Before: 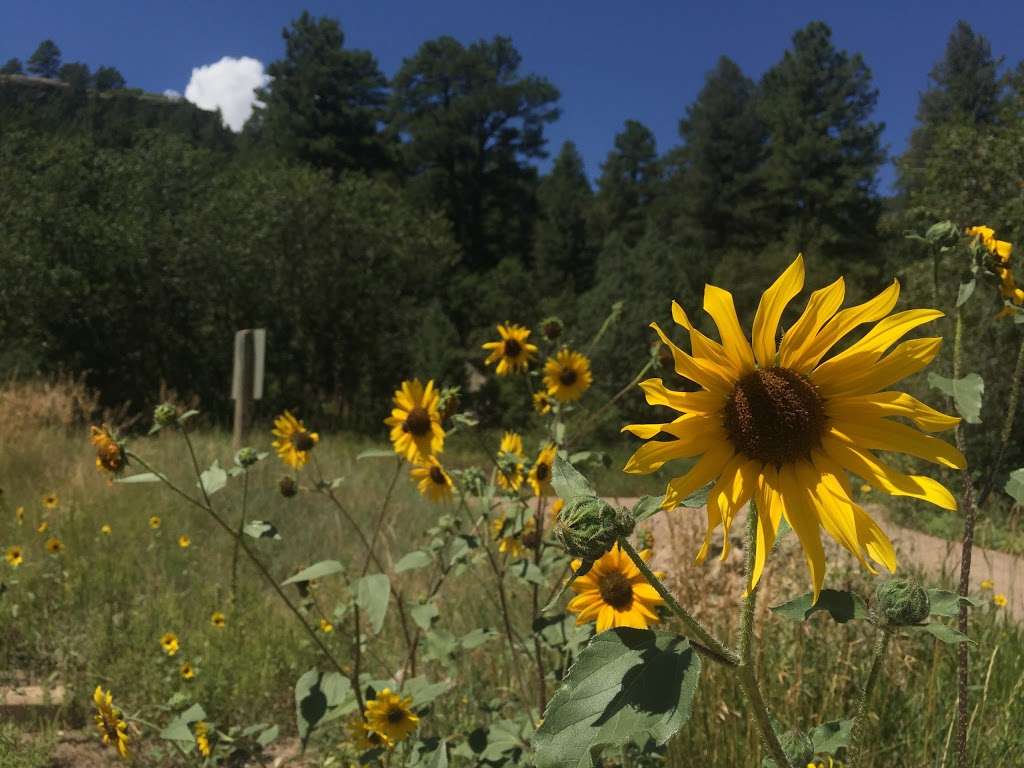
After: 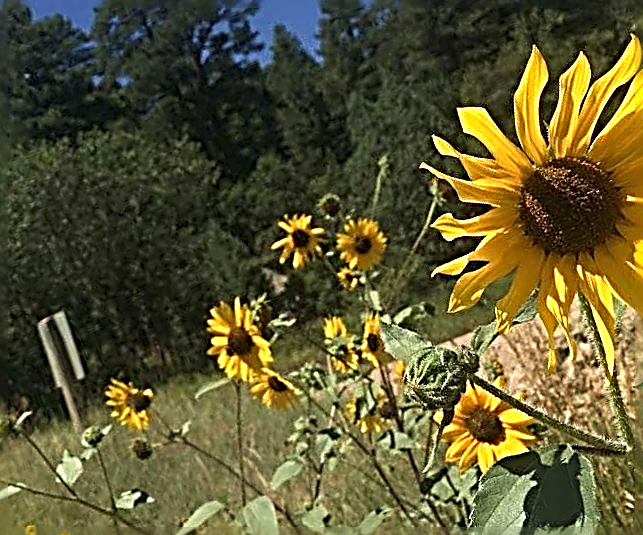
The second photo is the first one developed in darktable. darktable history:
sharpen: radius 3.164, amount 1.725
exposure: exposure 0.607 EV, compensate highlight preservation false
crop and rotate: angle 21.35°, left 6.739%, right 4.27%, bottom 1.172%
